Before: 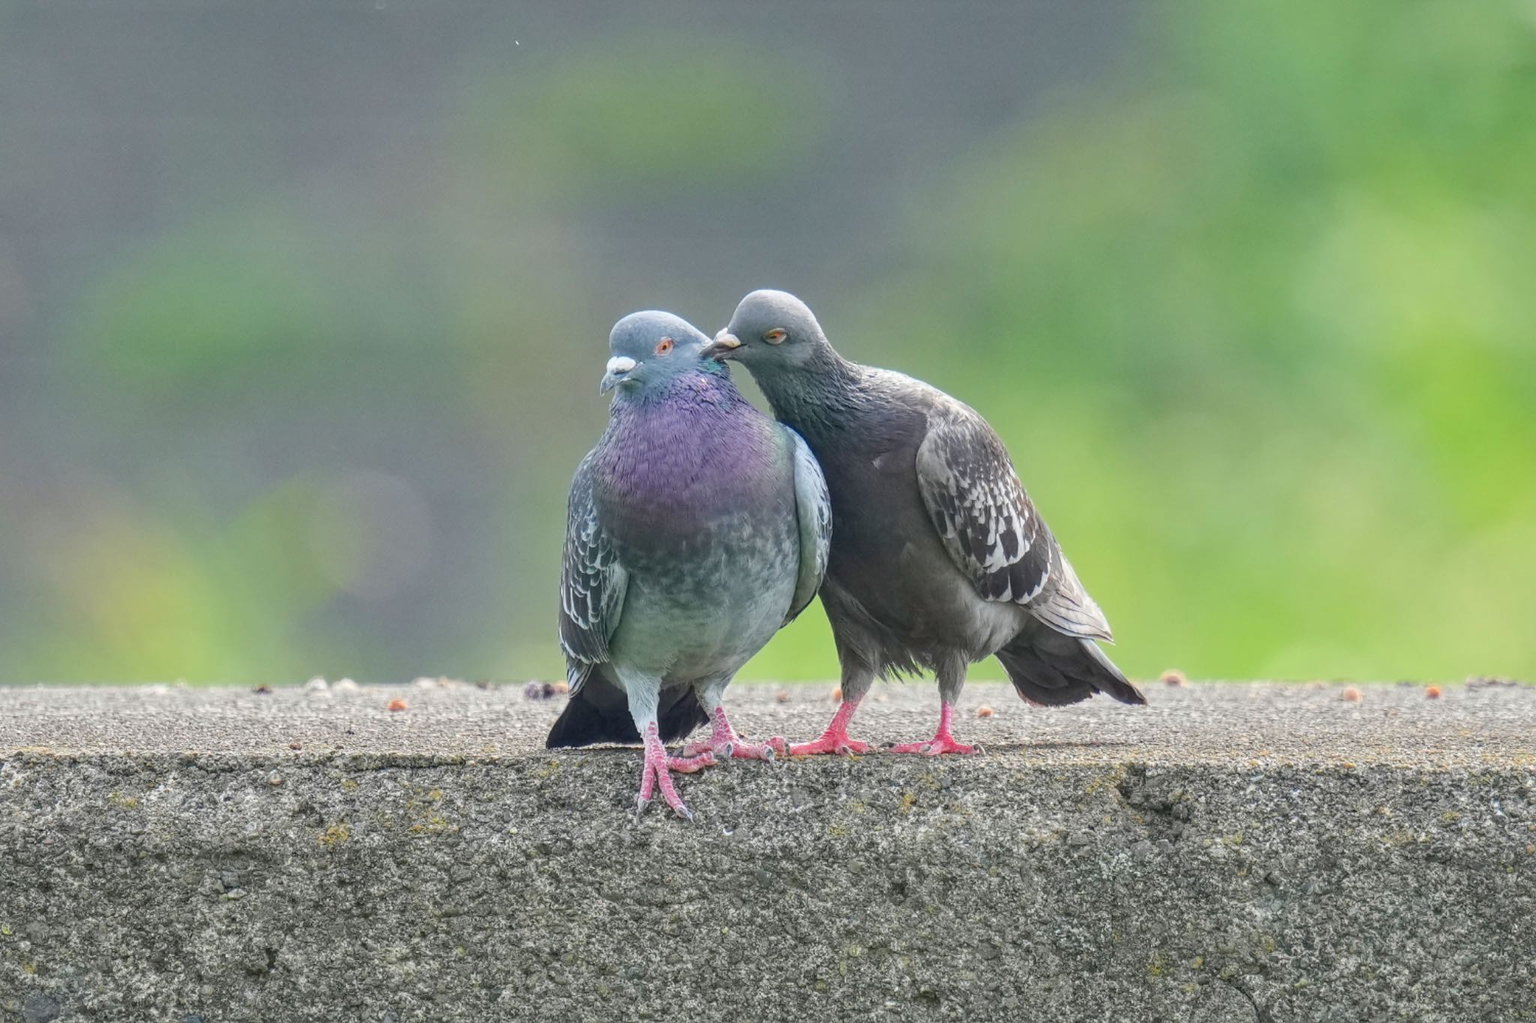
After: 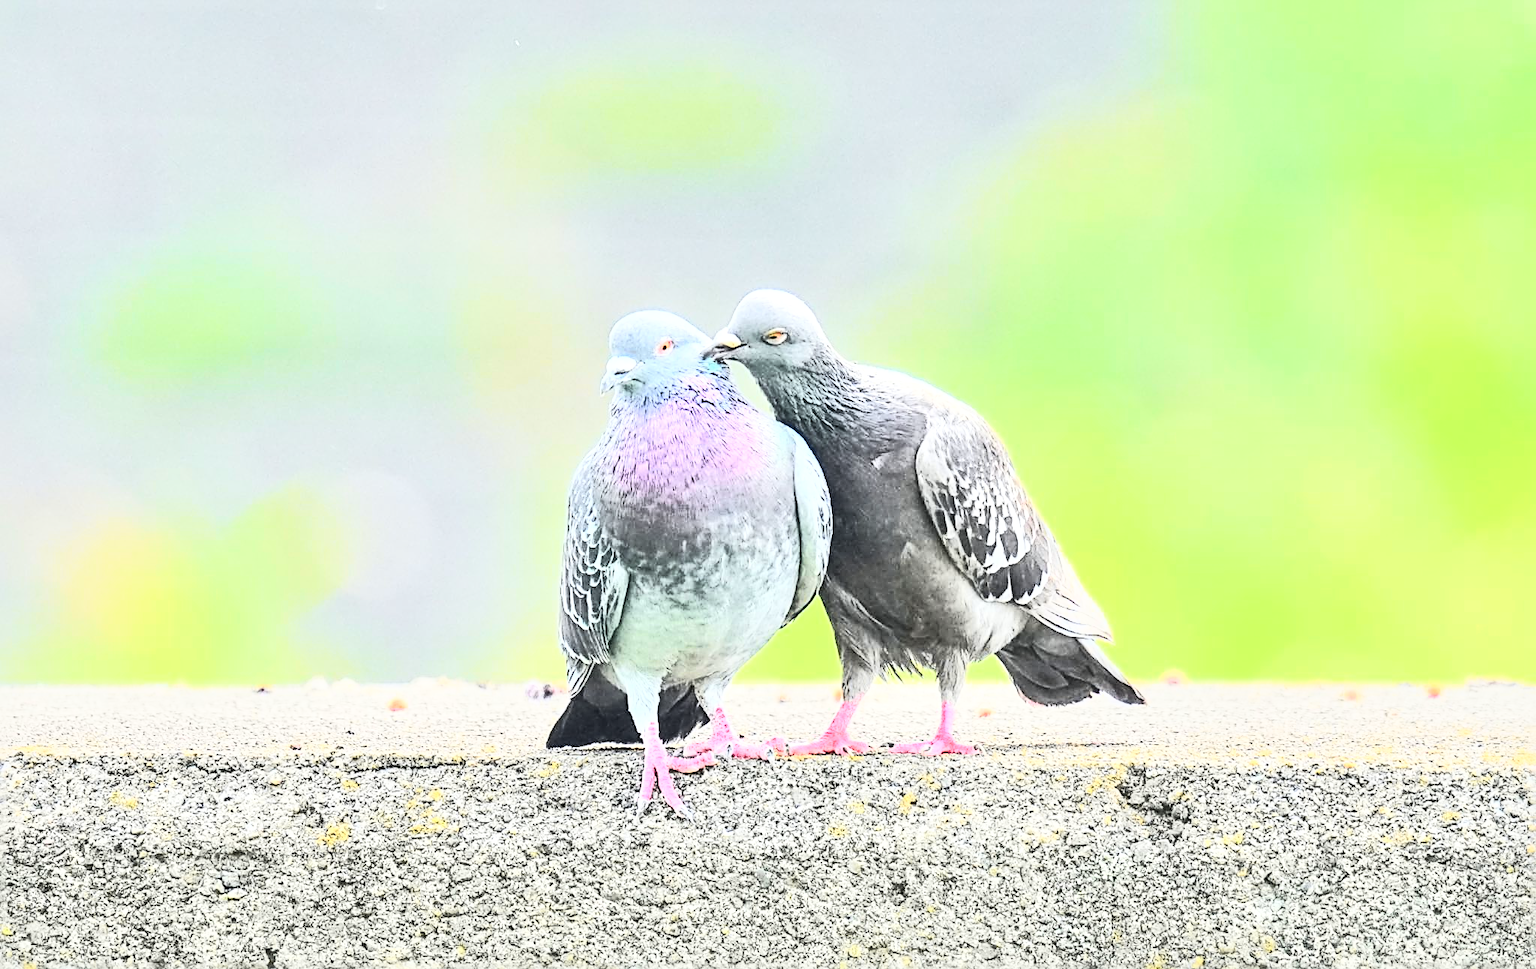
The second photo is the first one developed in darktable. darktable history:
local contrast: mode bilateral grid, contrast 21, coarseness 50, detail 150%, midtone range 0.2
base curve: curves: ch0 [(0, 0) (0.028, 0.03) (0.121, 0.232) (0.46, 0.748) (0.859, 0.968) (1, 1)]
sharpen: radius 2.974, amount 0.756
contrast brightness saturation: contrast 0.389, brightness 0.517
tone curve: curves: ch0 [(0, 0.006) (0.037, 0.022) (0.123, 0.105) (0.19, 0.173) (0.277, 0.279) (0.474, 0.517) (0.597, 0.662) (0.687, 0.774) (0.855, 0.891) (1, 0.982)]; ch1 [(0, 0) (0.243, 0.245) (0.422, 0.415) (0.493, 0.495) (0.508, 0.503) (0.544, 0.552) (0.557, 0.582) (0.626, 0.672) (0.694, 0.732) (1, 1)]; ch2 [(0, 0) (0.249, 0.216) (0.356, 0.329) (0.424, 0.442) (0.476, 0.483) (0.498, 0.5) (0.517, 0.519) (0.532, 0.539) (0.562, 0.596) (0.614, 0.662) (0.706, 0.757) (0.808, 0.809) (0.991, 0.968)], color space Lab, independent channels, preserve colors none
crop and rotate: top 0.002%, bottom 5.276%
